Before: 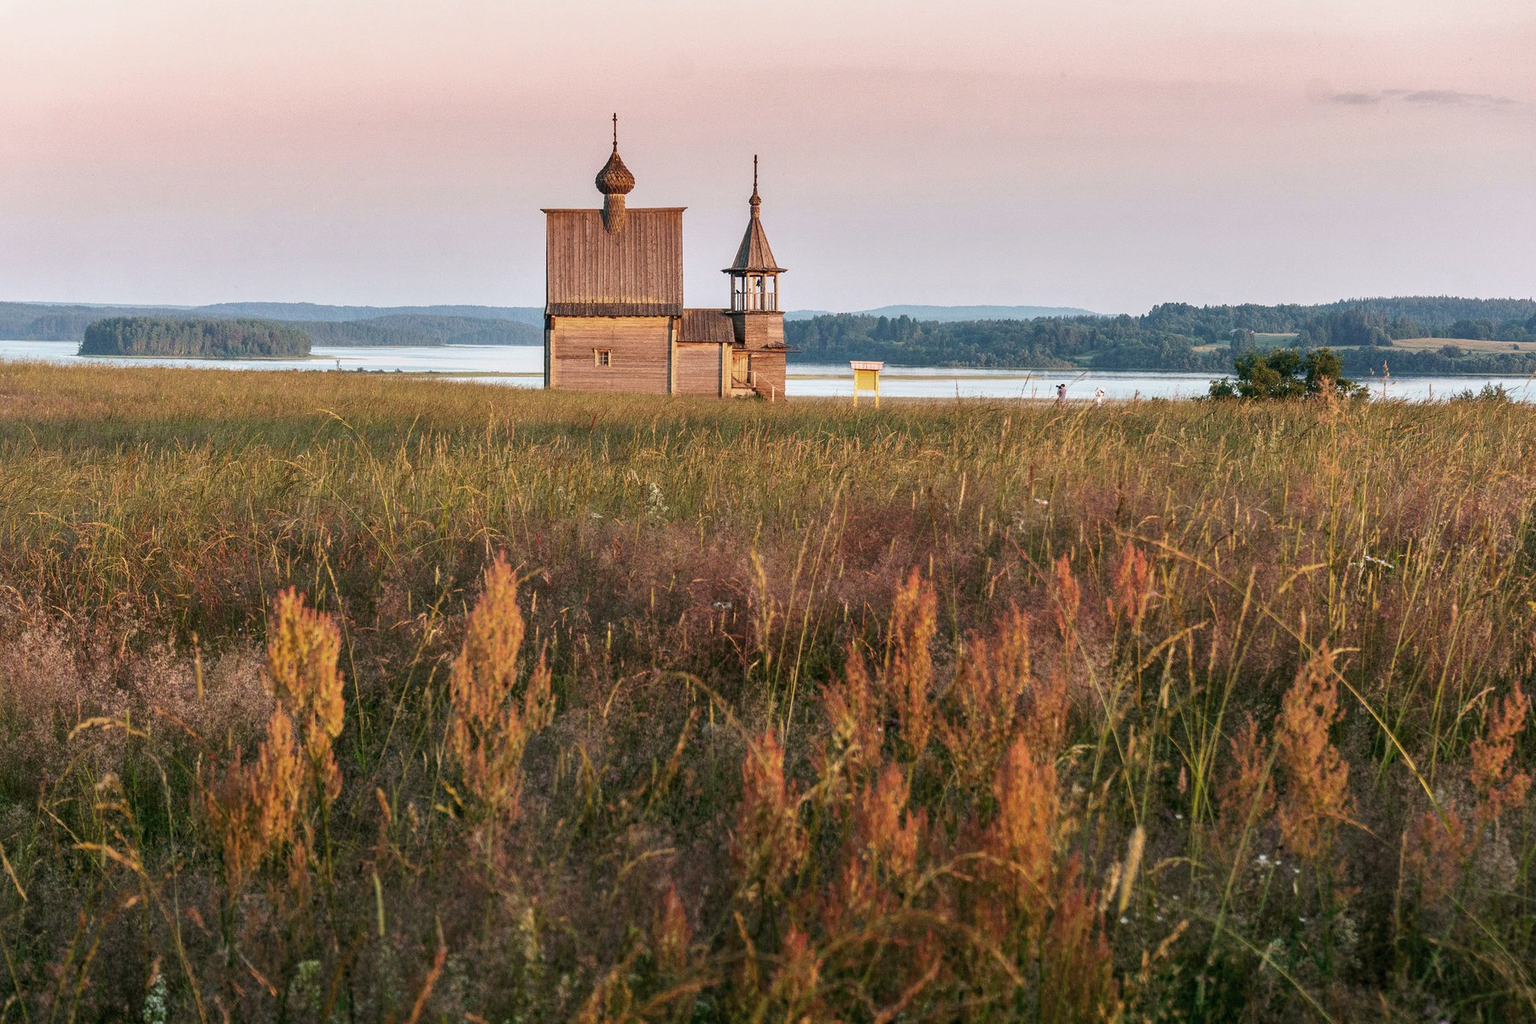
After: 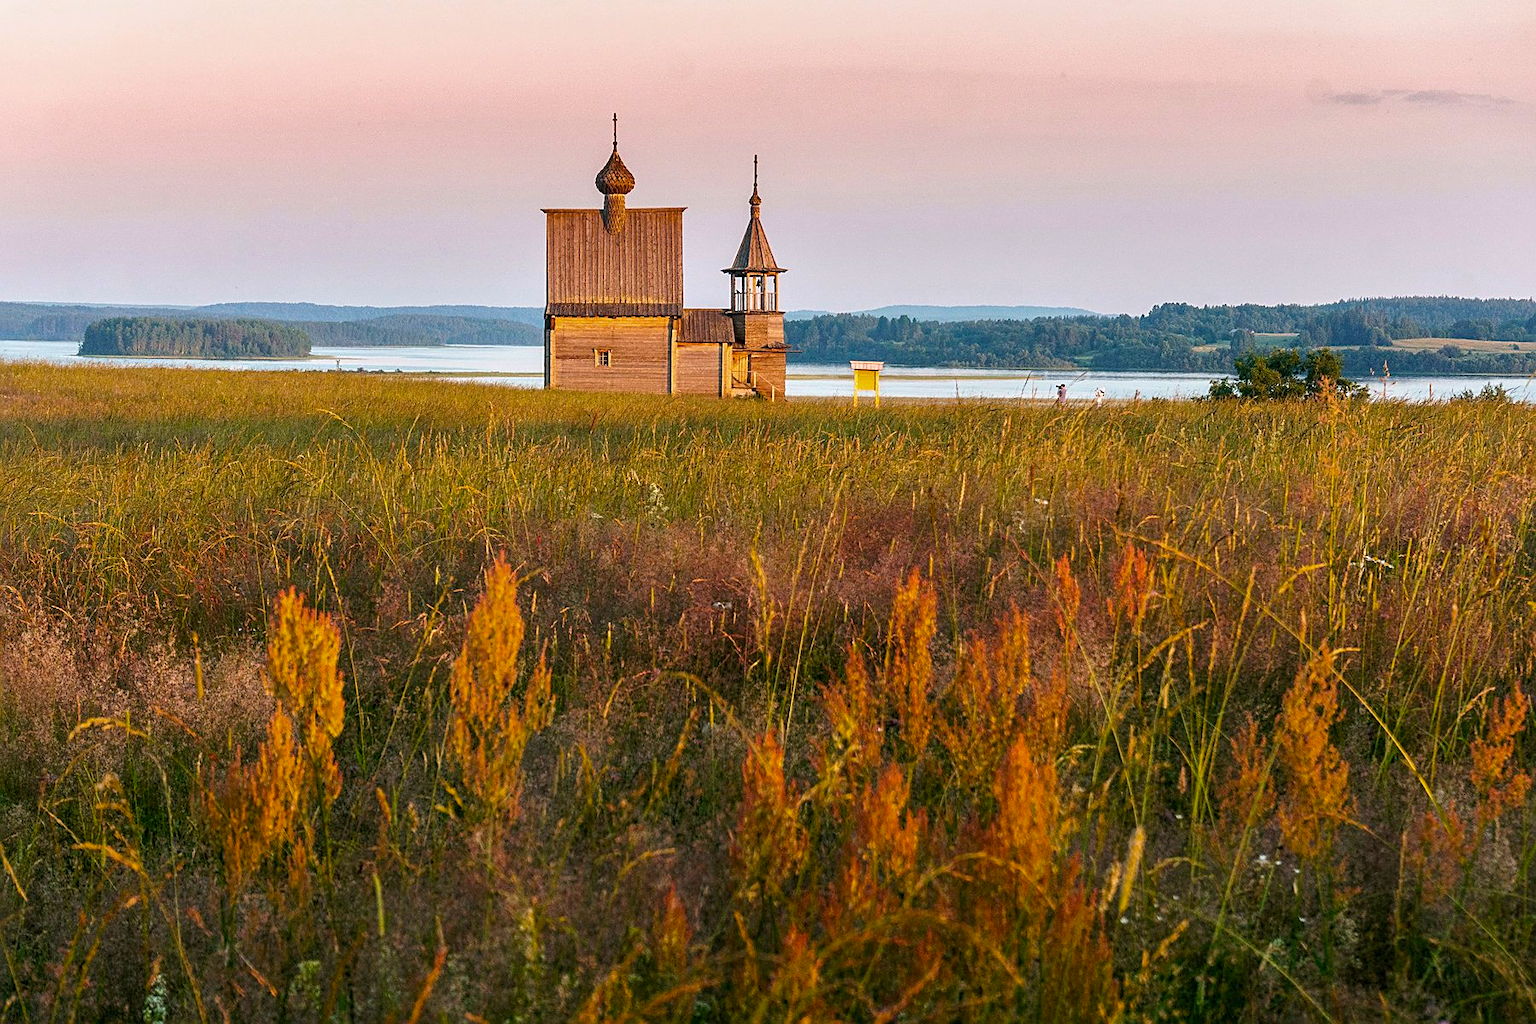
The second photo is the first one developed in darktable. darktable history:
sharpen: on, module defaults
color balance rgb: linear chroma grading › global chroma 15%, perceptual saturation grading › global saturation 30%
